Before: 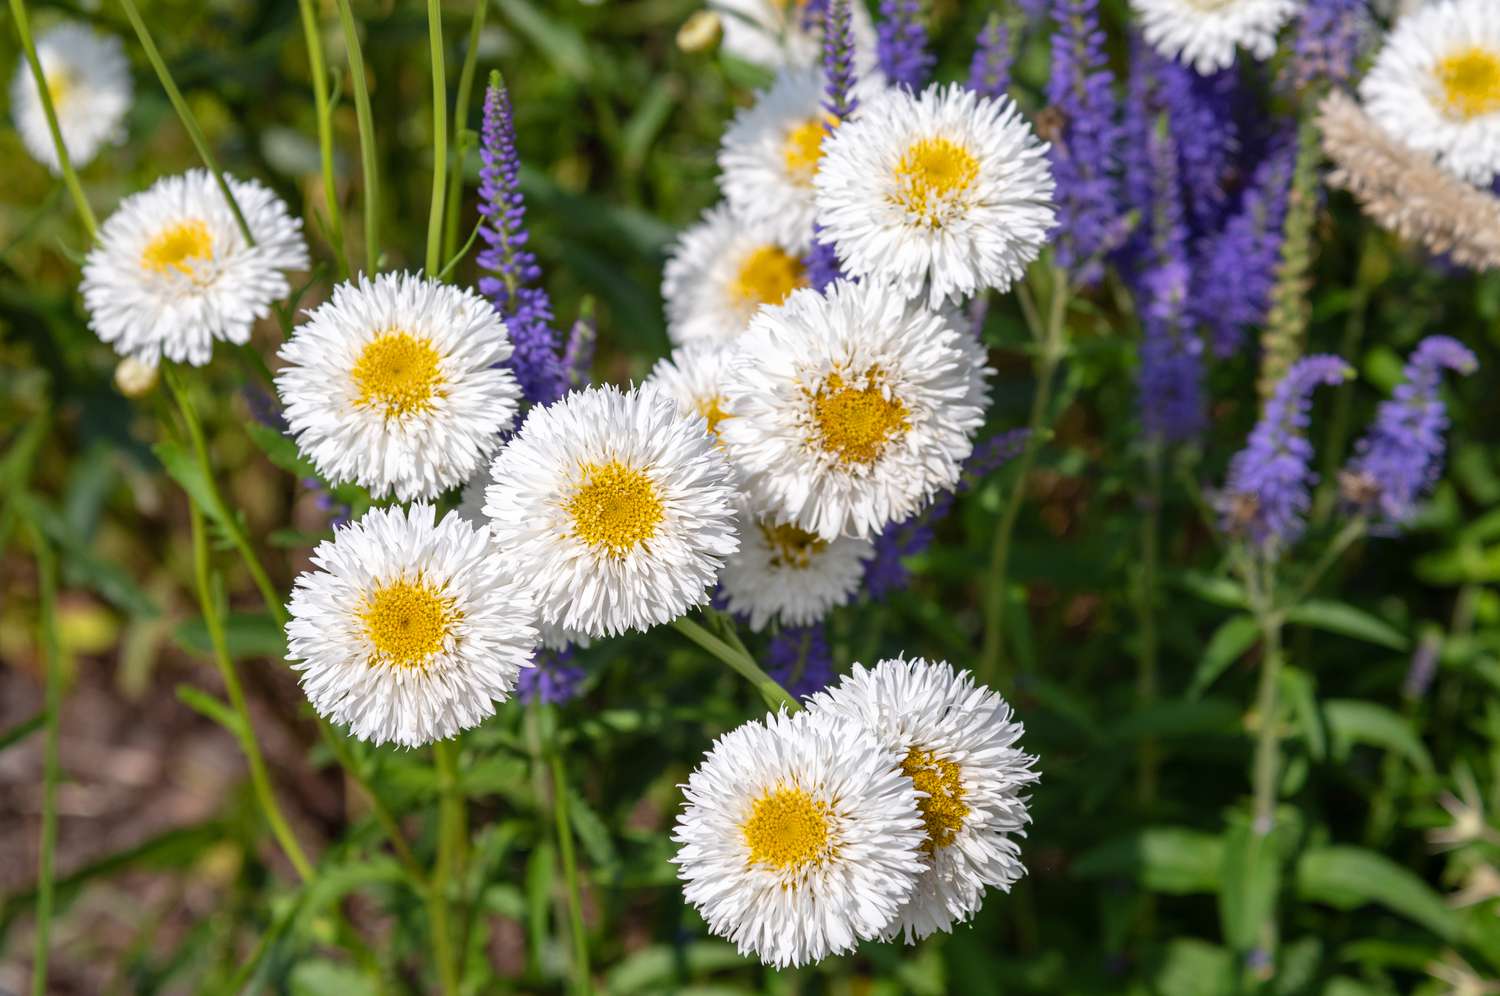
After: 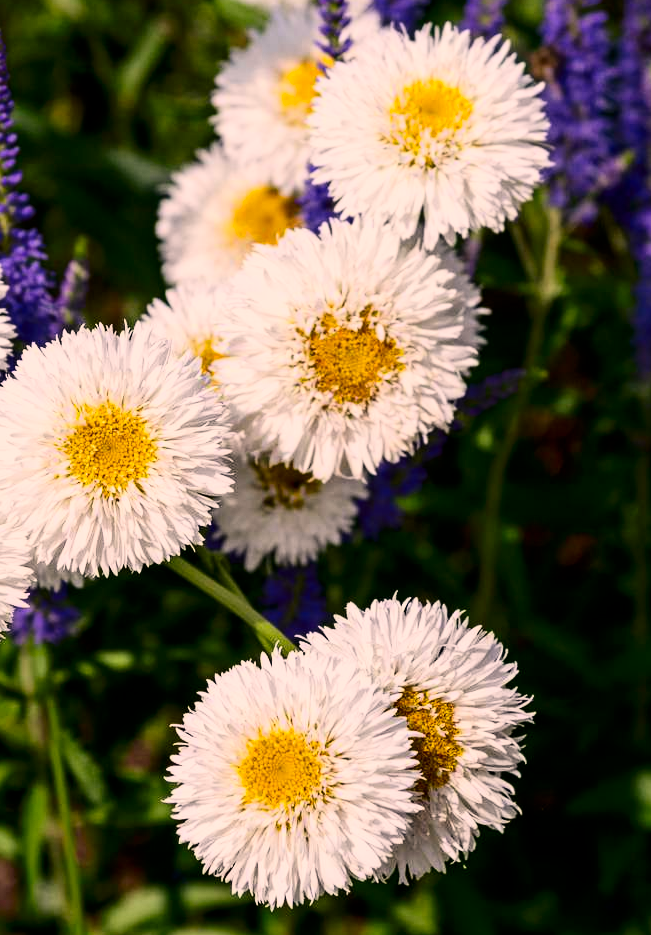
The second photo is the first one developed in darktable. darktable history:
color correction: highlights a* 11.37, highlights b* 11.95
contrast brightness saturation: contrast 0.301, brightness -0.079, saturation 0.173
crop: left 33.777%, top 6.062%, right 22.806%
filmic rgb: black relative exposure -5.82 EV, white relative exposure 3.4 EV, hardness 3.66
